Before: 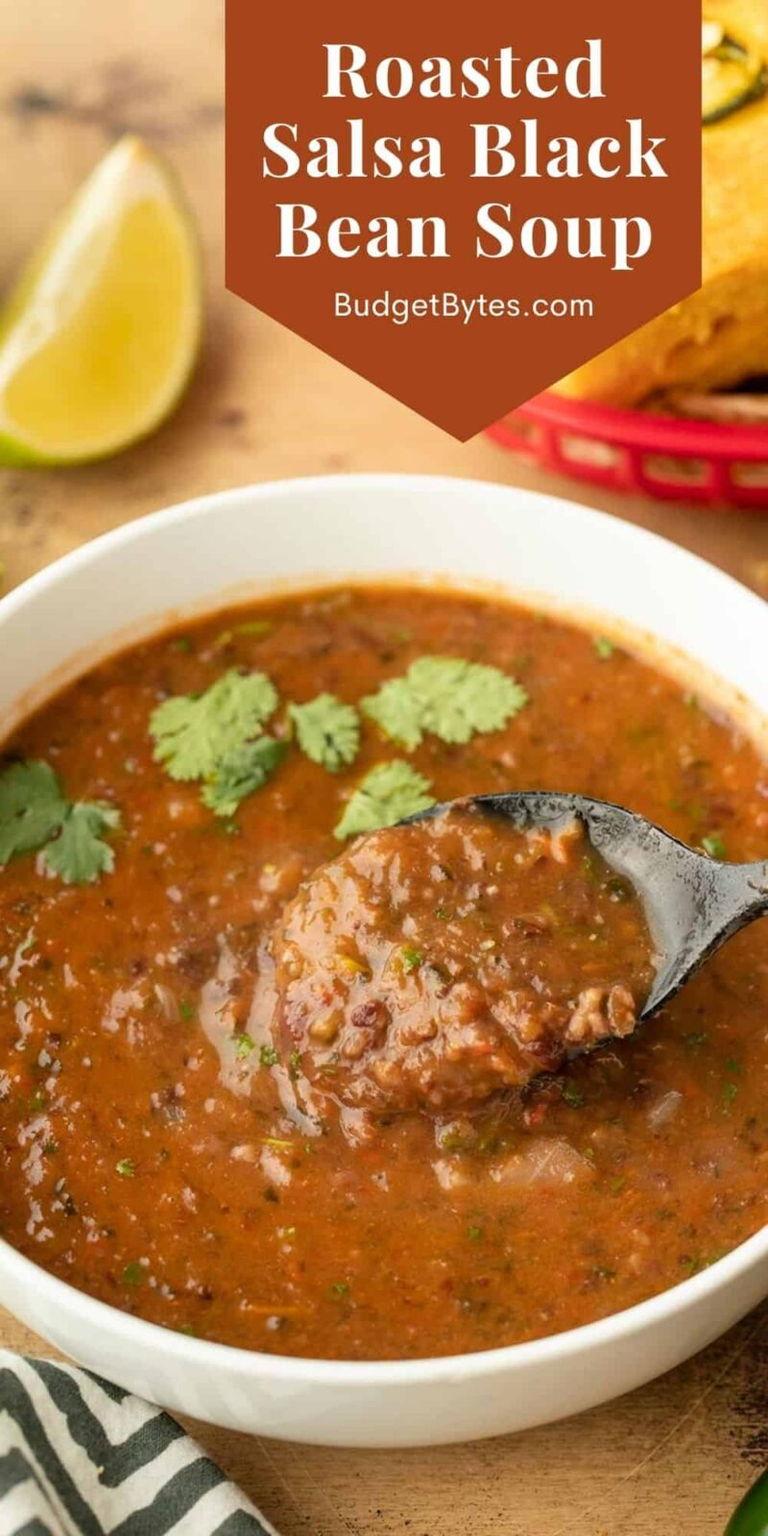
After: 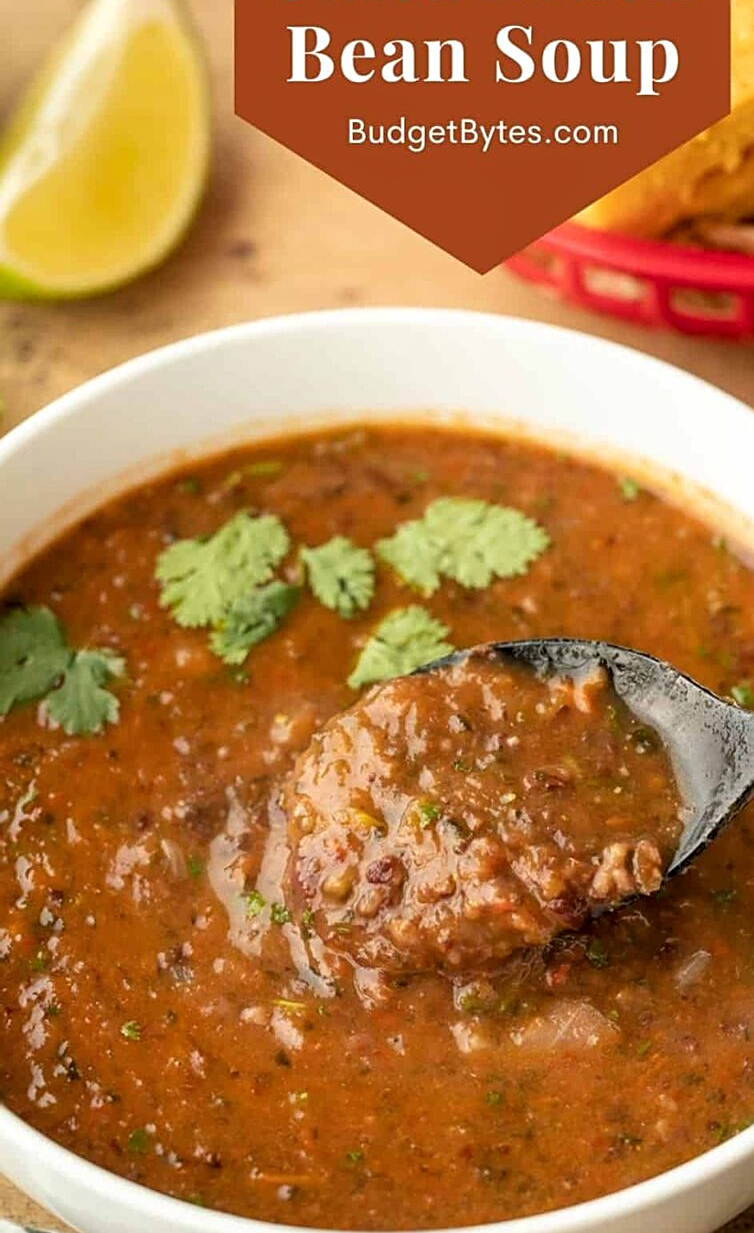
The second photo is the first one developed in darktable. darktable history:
white balance: emerald 1
sharpen: on, module defaults
local contrast: highlights 100%, shadows 100%, detail 120%, midtone range 0.2
crop and rotate: angle 0.03°, top 11.643%, right 5.651%, bottom 11.189%
